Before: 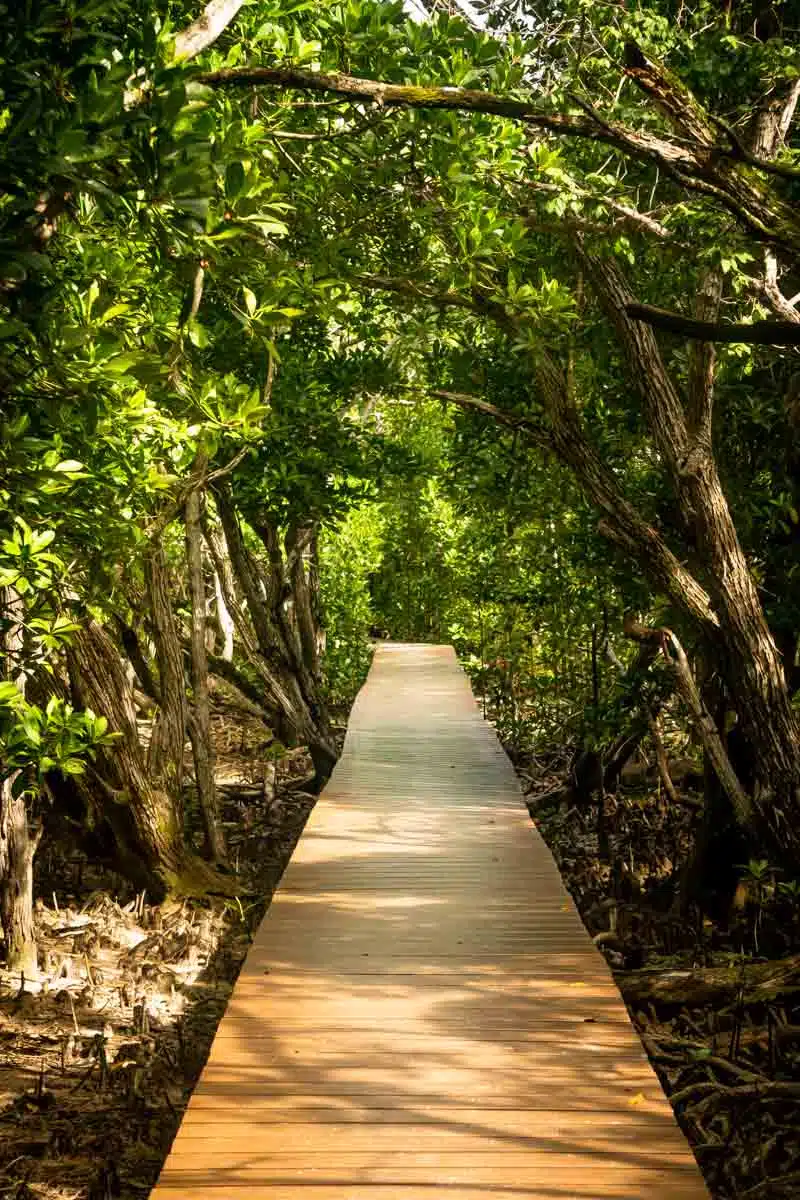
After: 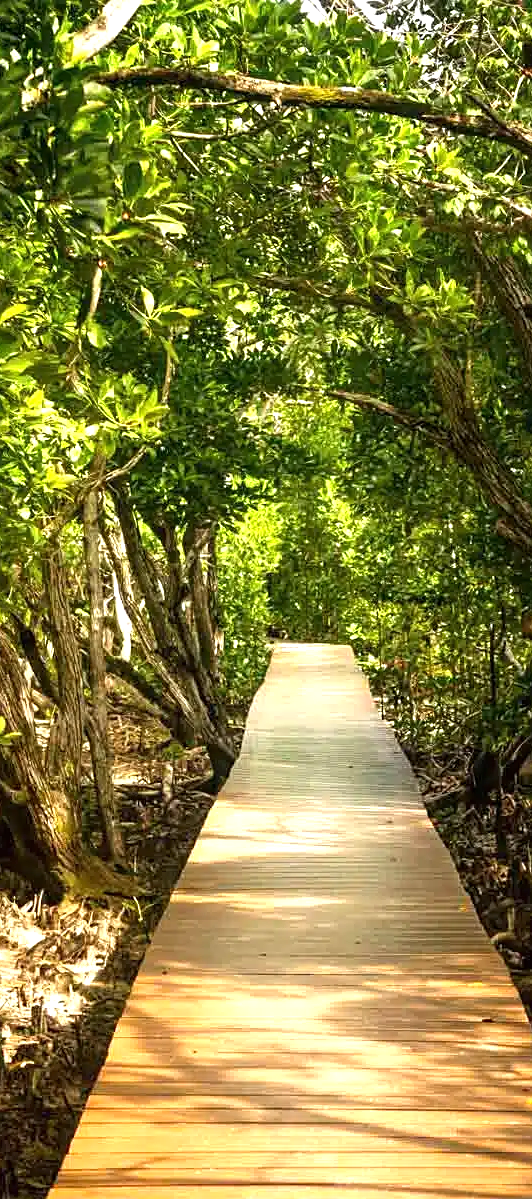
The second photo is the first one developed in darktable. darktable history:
sharpen: amount 0.216
exposure: black level correction 0, exposure 0.688 EV, compensate exposure bias true, compensate highlight preservation false
crop and rotate: left 12.864%, right 20.566%
